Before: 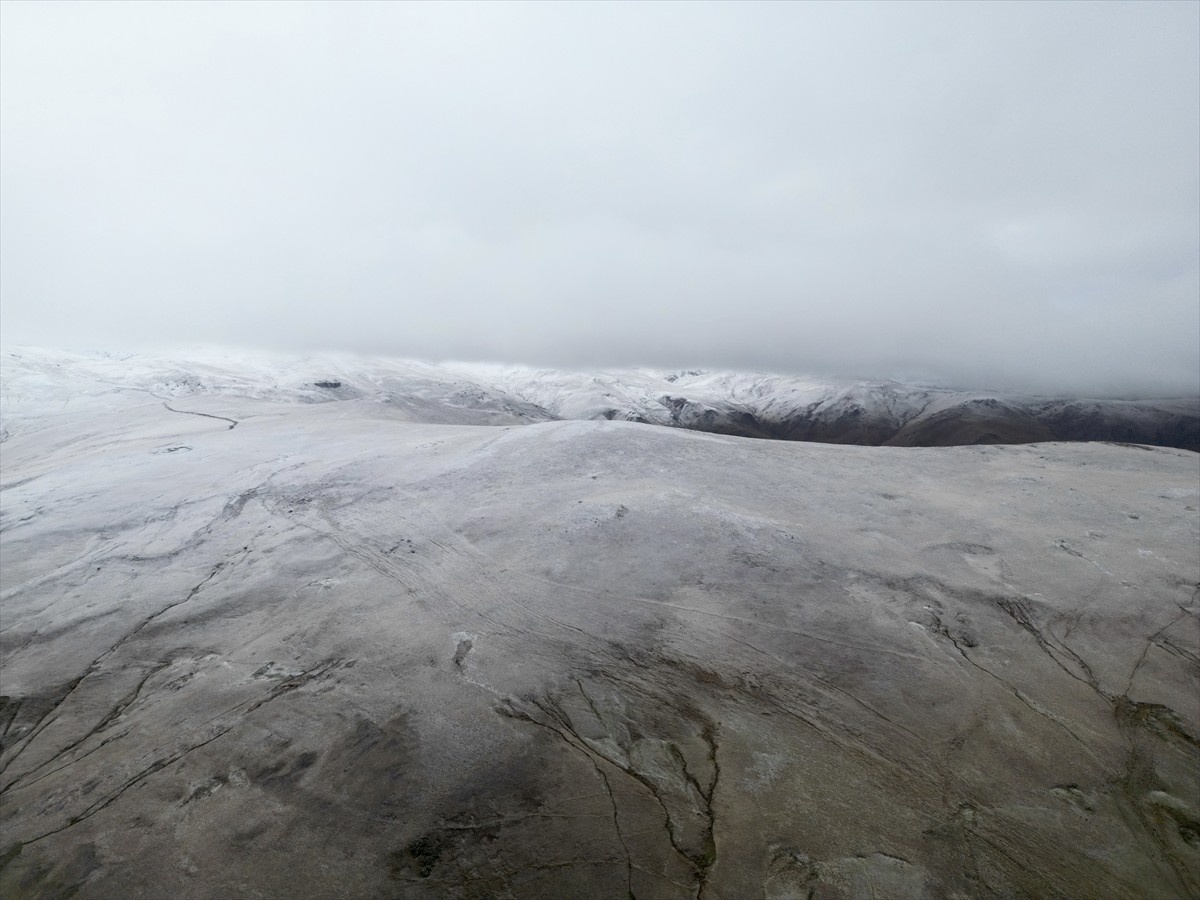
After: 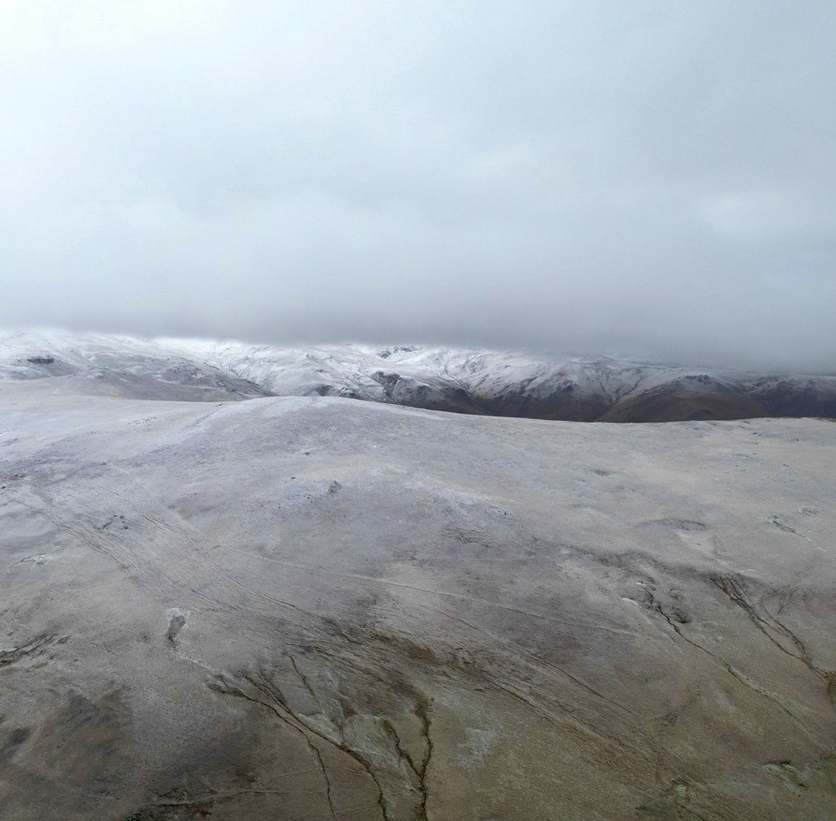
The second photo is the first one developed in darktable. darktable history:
velvia: strength 24.72%
crop and rotate: left 23.927%, top 2.752%, right 6.378%, bottom 5.979%
shadows and highlights: on, module defaults
exposure: exposure 0.201 EV, compensate exposure bias true, compensate highlight preservation false
